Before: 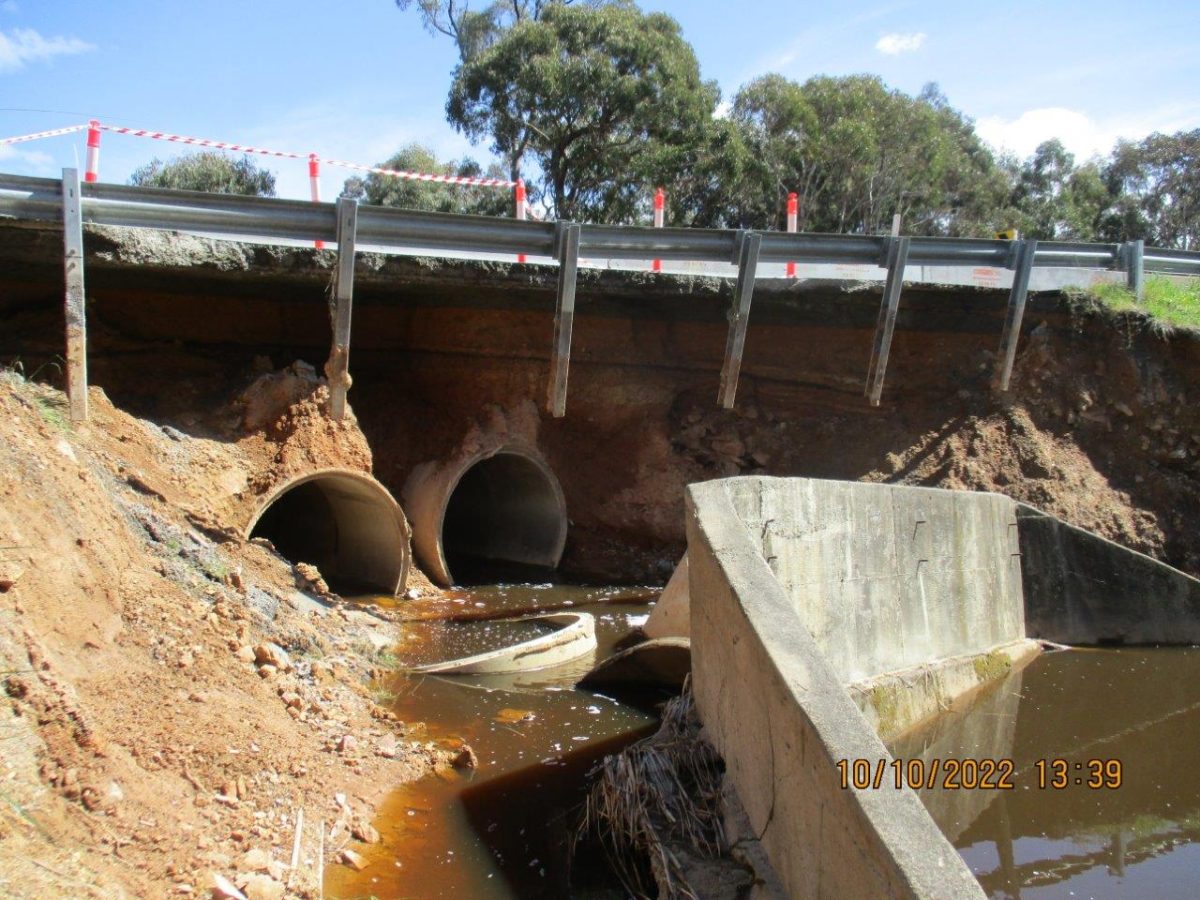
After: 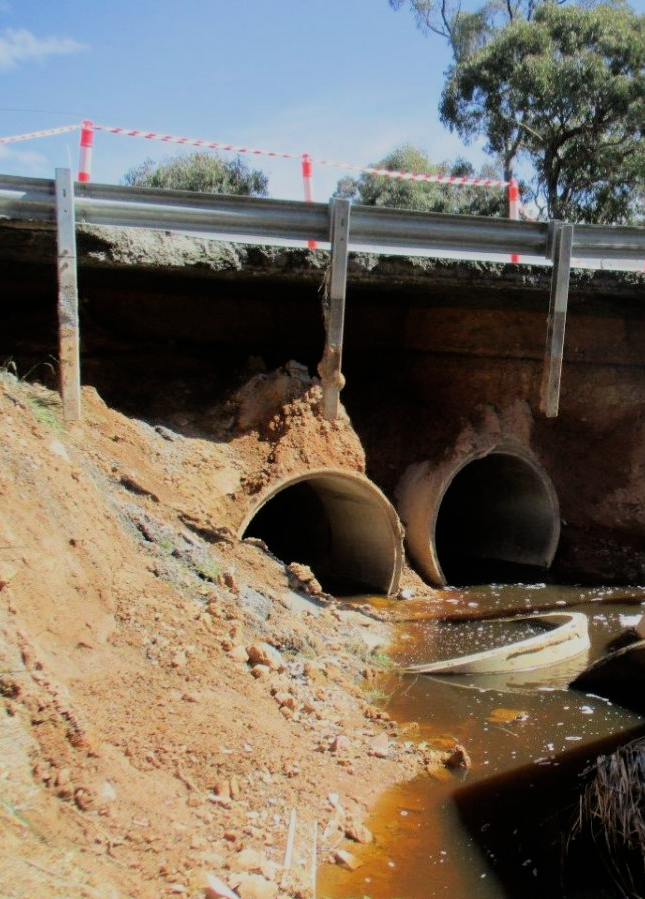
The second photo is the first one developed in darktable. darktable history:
filmic rgb: black relative exposure -7.48 EV, white relative exposure 4.83 EV, hardness 3.4, color science v6 (2022)
crop: left 0.587%, right 45.588%, bottom 0.086%
